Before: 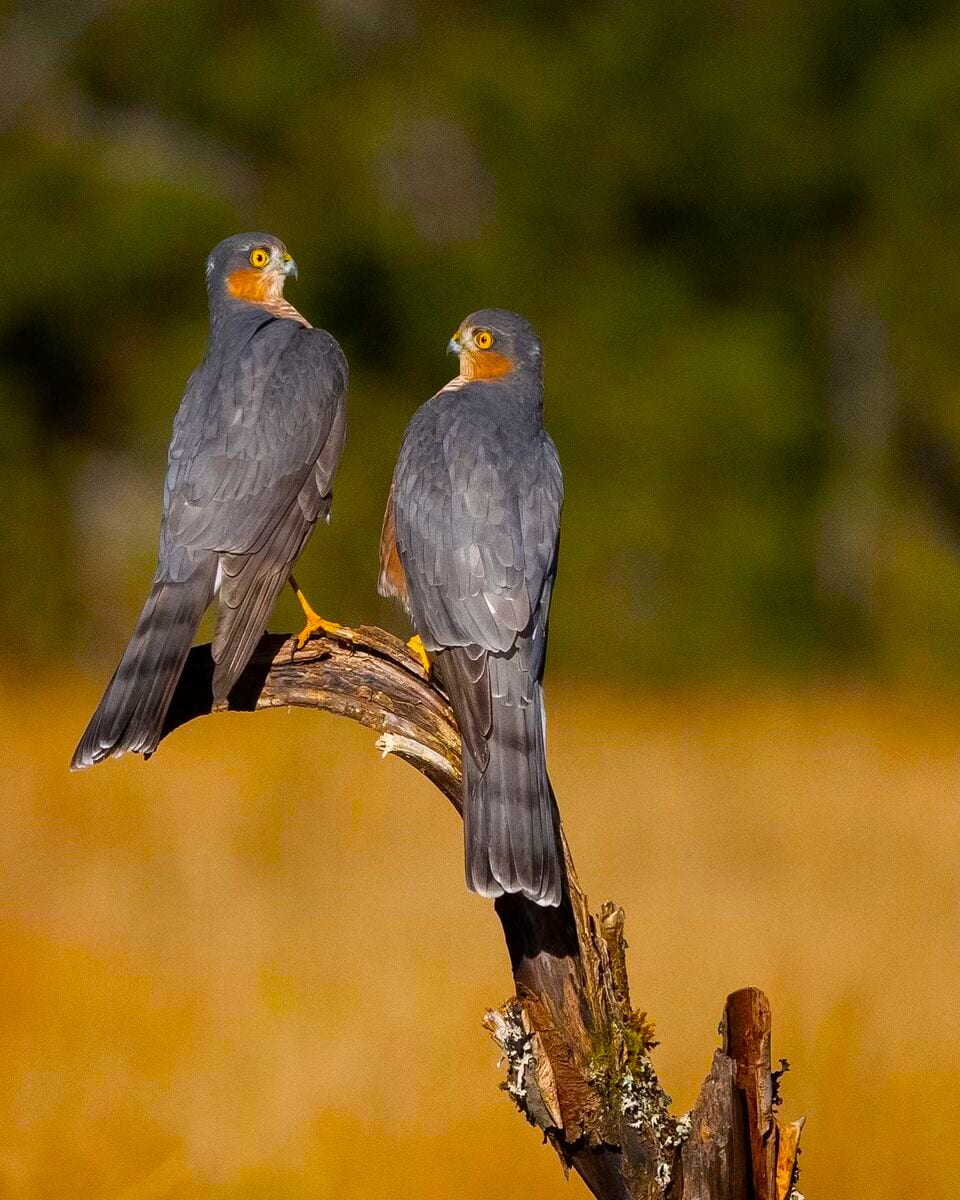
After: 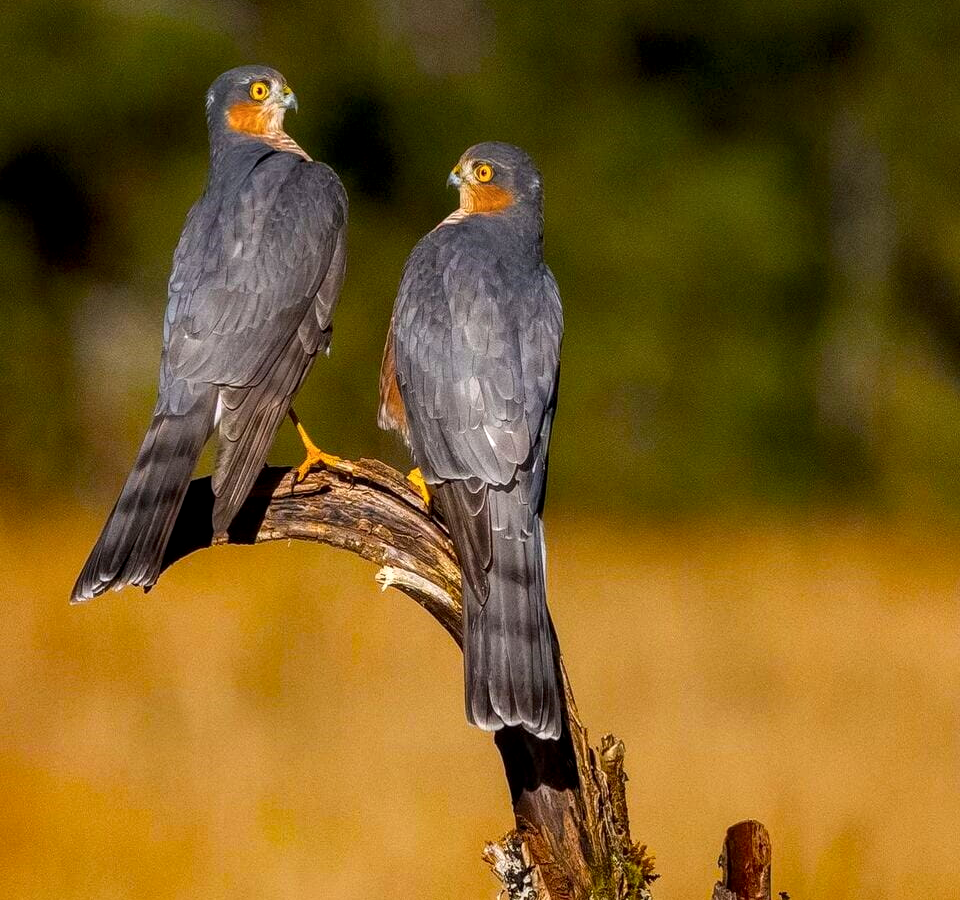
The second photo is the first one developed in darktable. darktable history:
contrast brightness saturation: contrast 0.075, saturation 0.019
local contrast: detail 130%
crop: top 13.973%, bottom 11.018%
